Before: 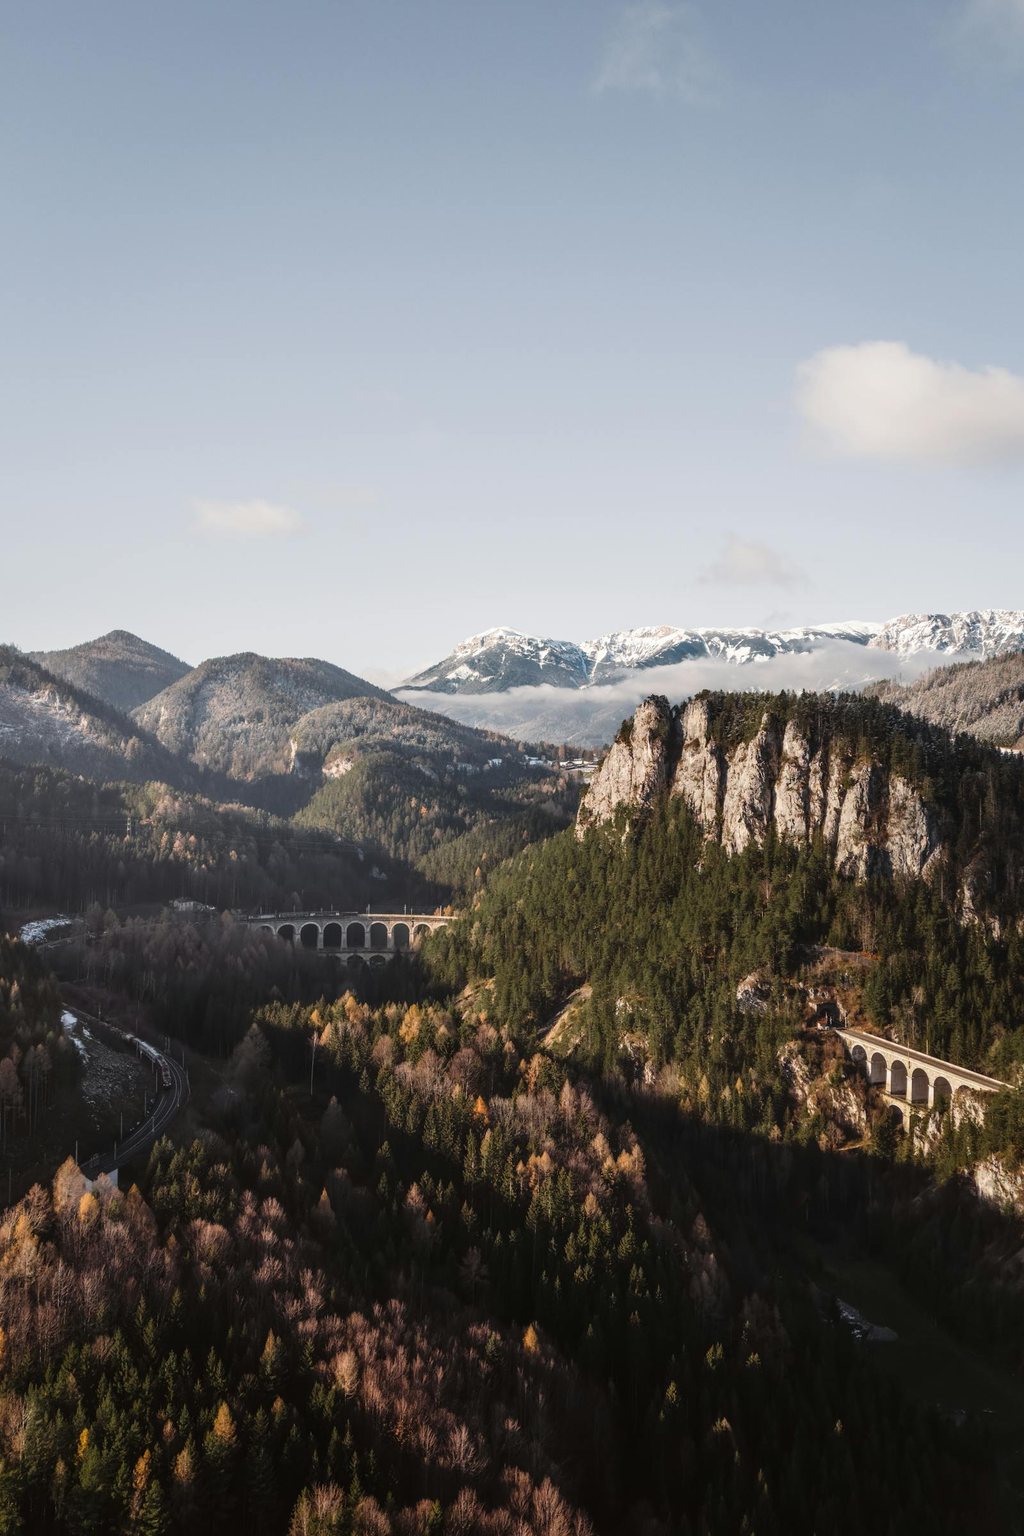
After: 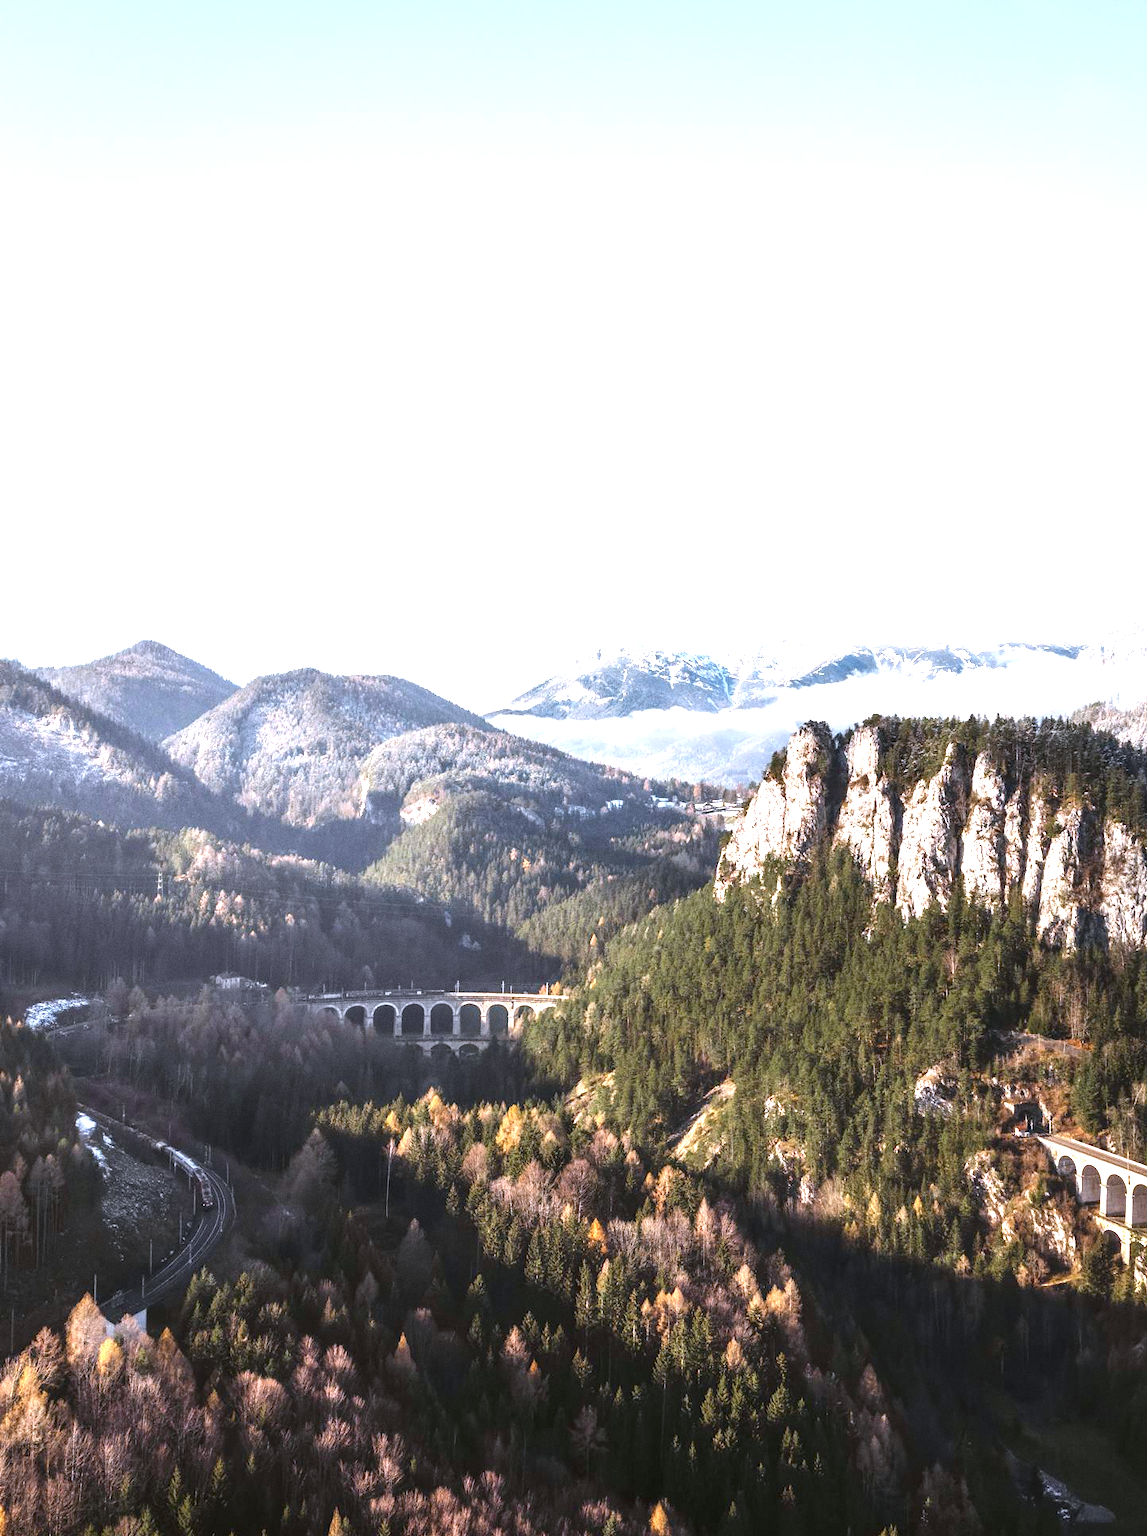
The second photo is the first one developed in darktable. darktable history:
exposure: black level correction 0.001, exposure 1.398 EV, compensate exposure bias true, compensate highlight preservation false
crop: top 7.49%, right 9.717%, bottom 11.943%
white balance: red 0.967, blue 1.119, emerald 0.756
grain: coarseness 0.09 ISO
